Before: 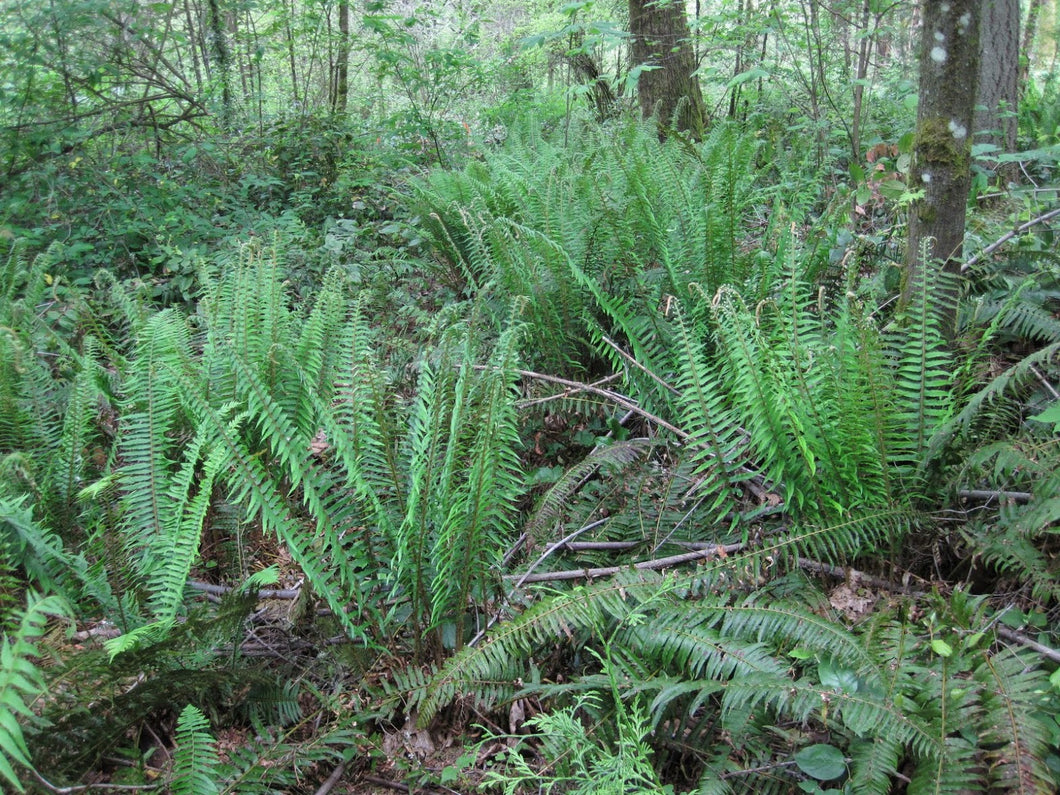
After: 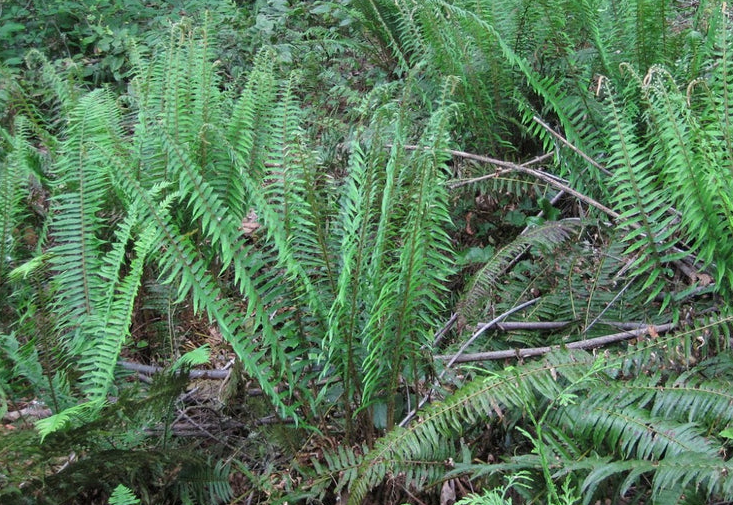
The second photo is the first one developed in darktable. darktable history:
crop: left 6.572%, top 27.68%, right 24.259%, bottom 8.762%
